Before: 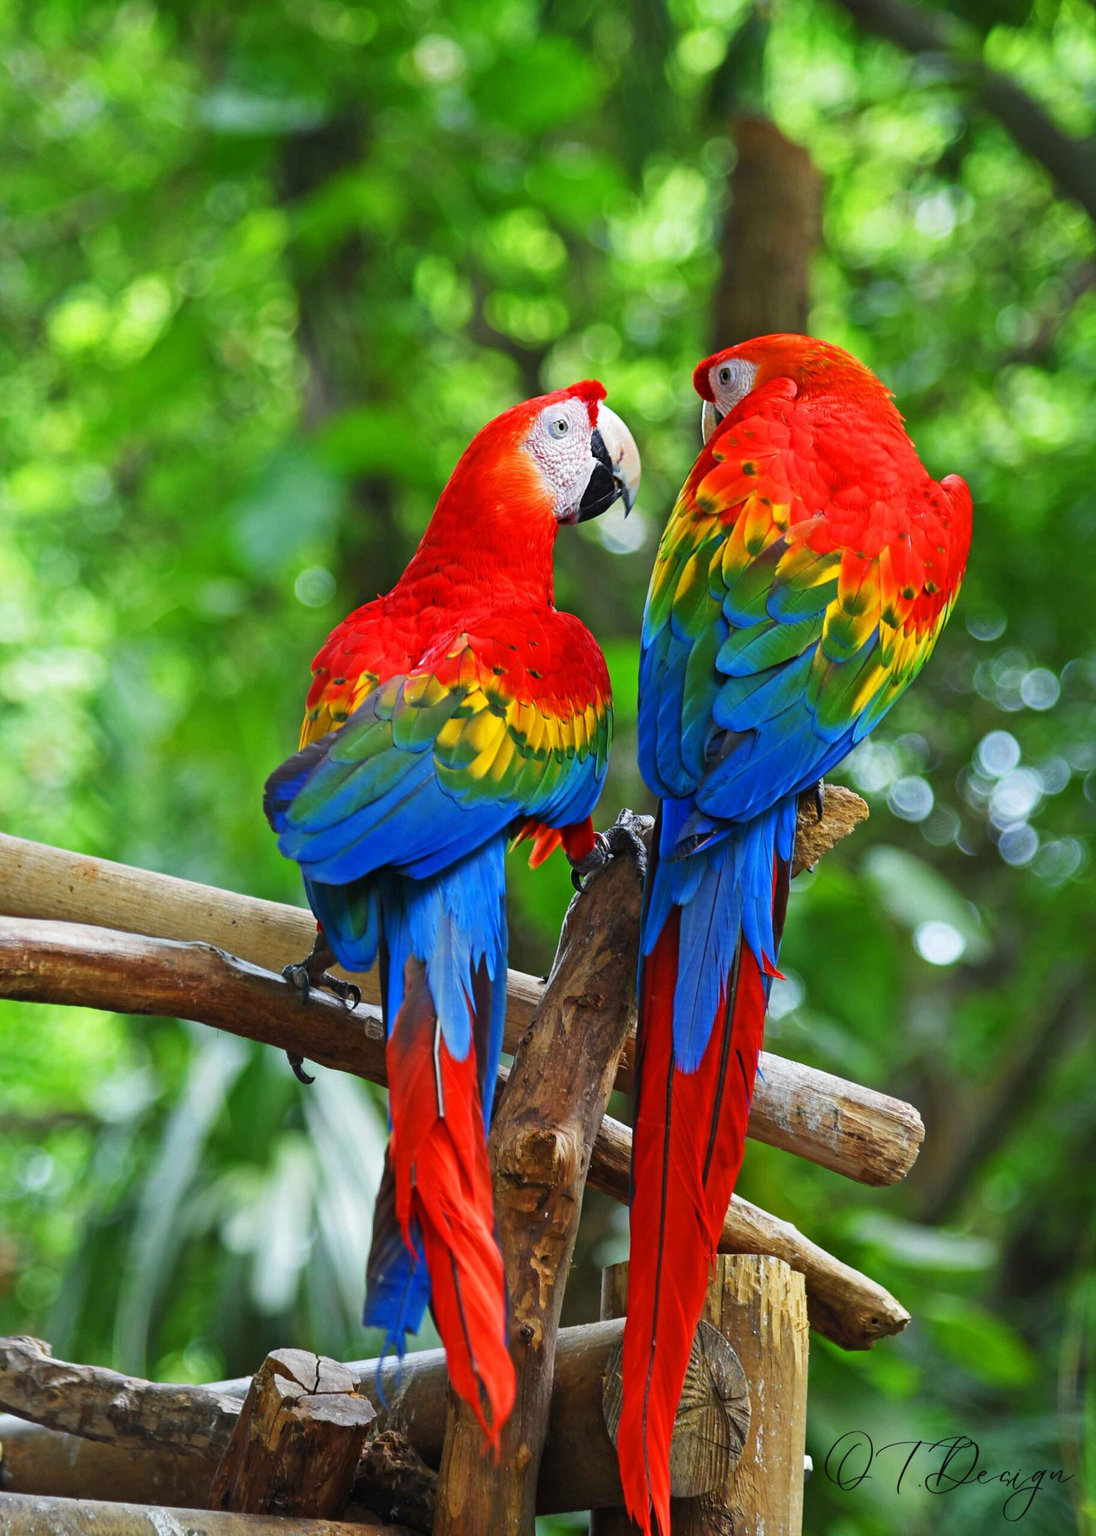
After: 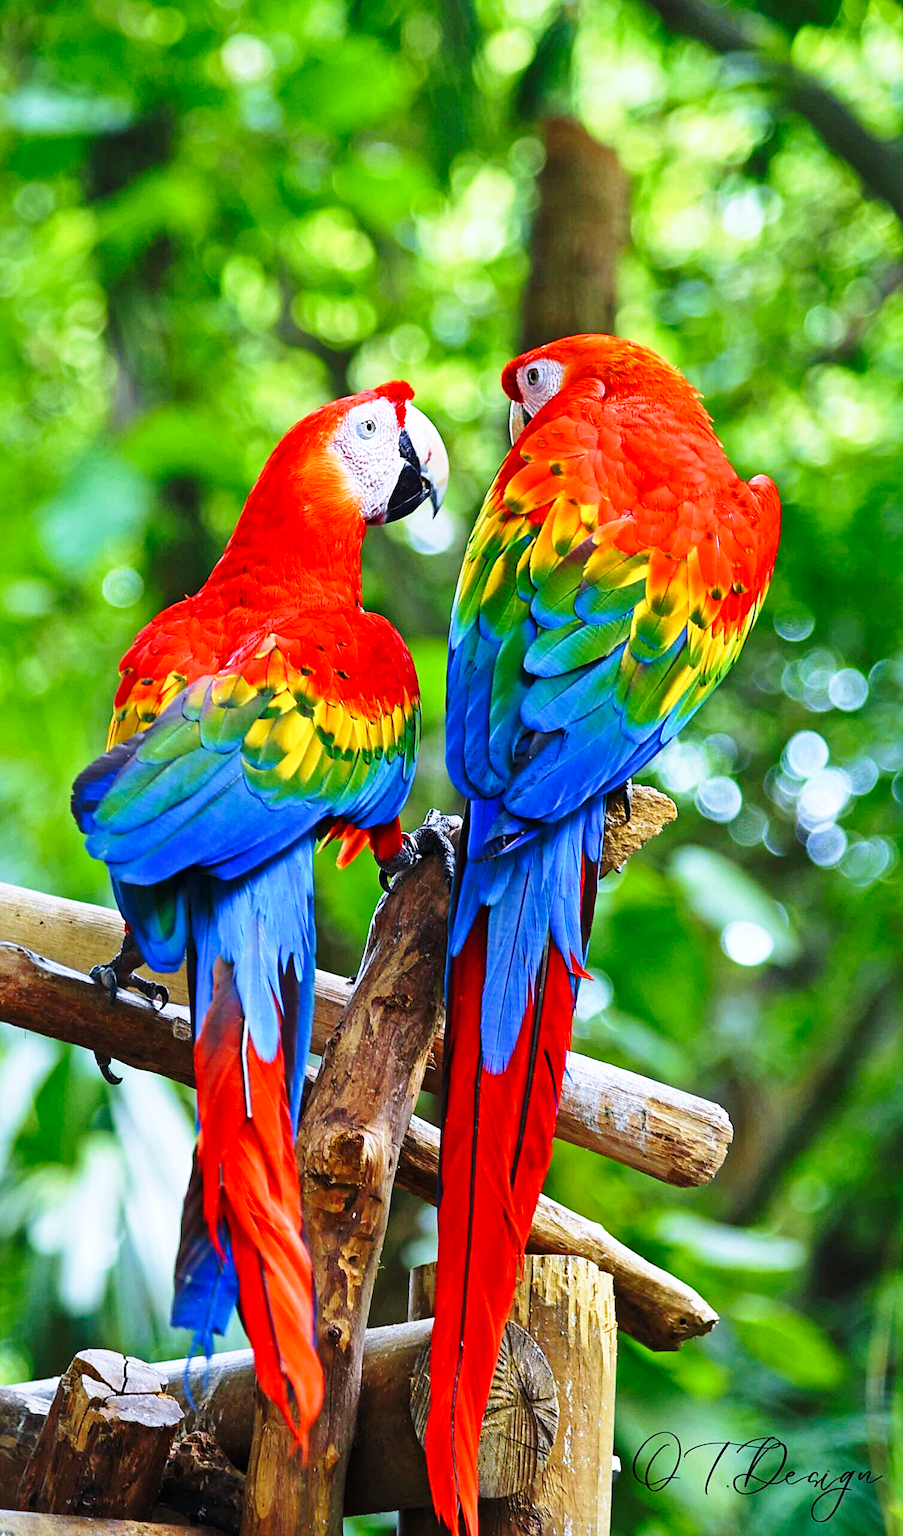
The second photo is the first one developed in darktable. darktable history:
base curve: curves: ch0 [(0, 0) (0.028, 0.03) (0.121, 0.232) (0.46, 0.748) (0.859, 0.968) (1, 1)], preserve colors none
local contrast: mode bilateral grid, contrast 20, coarseness 50, detail 120%, midtone range 0.2
crop: left 17.582%, bottom 0.031%
white balance: red 0.967, blue 1.119, emerald 0.756
velvia: on, module defaults
sharpen: on, module defaults
